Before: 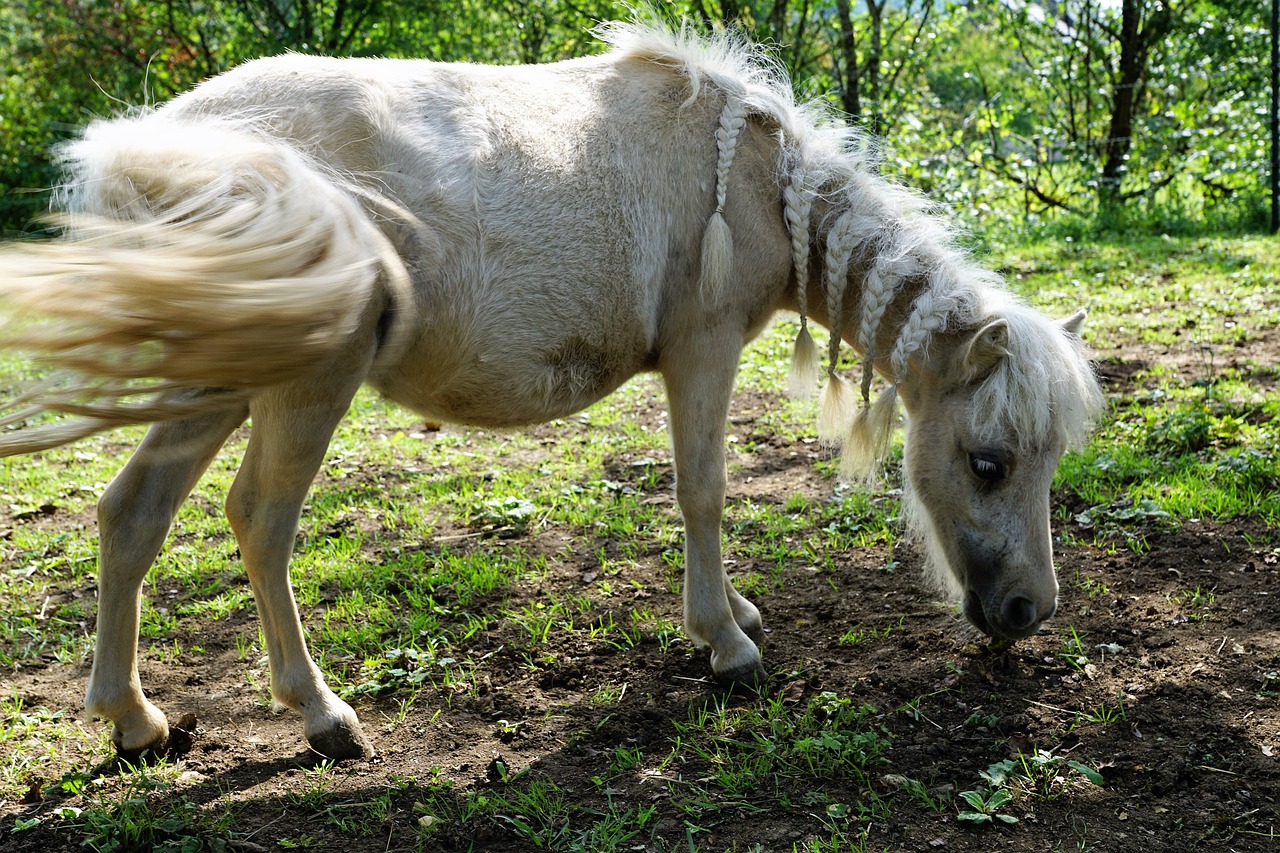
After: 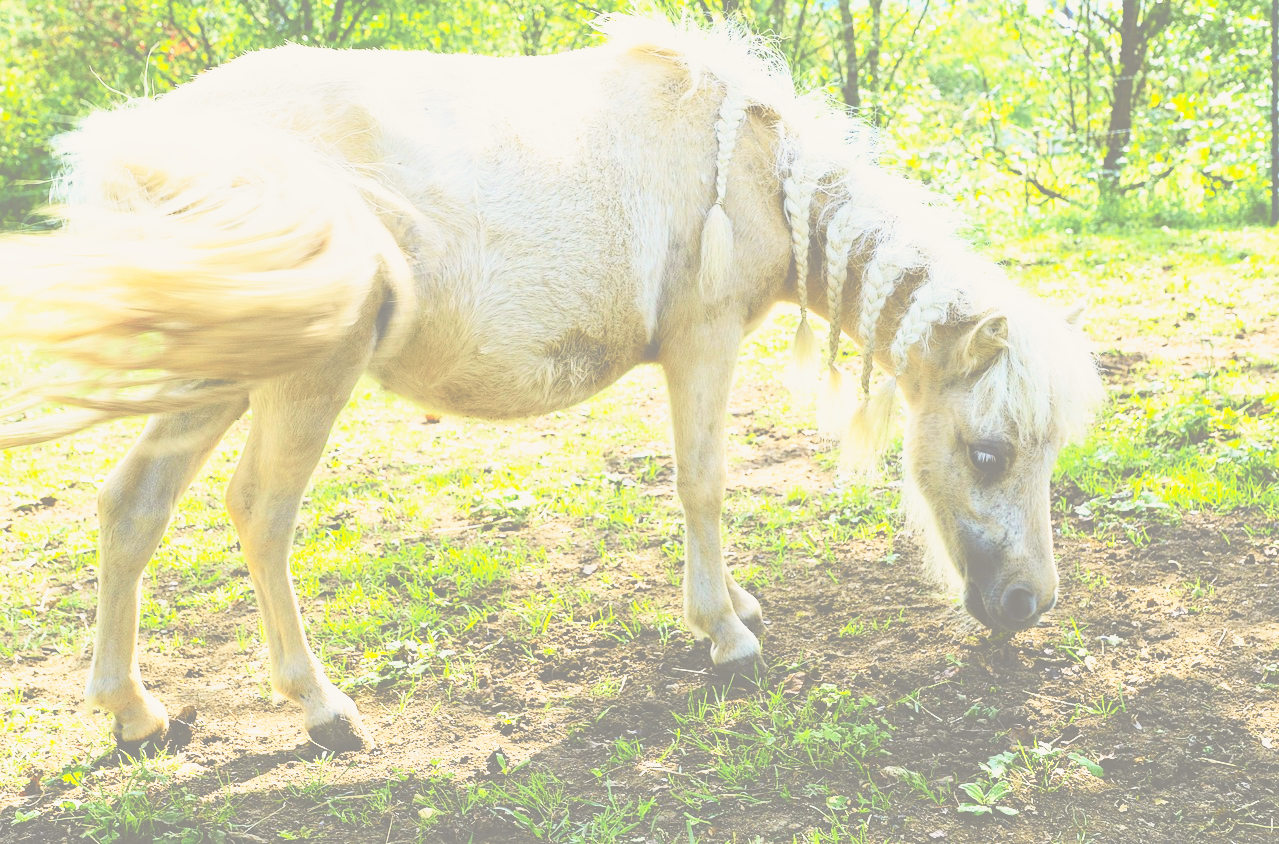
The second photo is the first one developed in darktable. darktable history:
color balance rgb: perceptual saturation grading › global saturation 30%, global vibrance 10%
exposure: black level correction -0.071, exposure 0.5 EV, compensate highlight preservation false
tone curve: curves: ch0 [(0, 0.021) (0.049, 0.044) (0.152, 0.14) (0.328, 0.377) (0.473, 0.543) (0.641, 0.705) (0.85, 0.894) (1, 0.969)]; ch1 [(0, 0) (0.302, 0.331) (0.427, 0.433) (0.472, 0.47) (0.502, 0.503) (0.527, 0.524) (0.564, 0.591) (0.602, 0.632) (0.677, 0.701) (0.859, 0.885) (1, 1)]; ch2 [(0, 0) (0.33, 0.301) (0.447, 0.44) (0.487, 0.496) (0.502, 0.516) (0.535, 0.563) (0.565, 0.6) (0.618, 0.629) (1, 1)], color space Lab, independent channels, preserve colors none
base curve: curves: ch0 [(0, 0) (0.007, 0.004) (0.027, 0.03) (0.046, 0.07) (0.207, 0.54) (0.442, 0.872) (0.673, 0.972) (1, 1)], preserve colors none
crop: top 1.049%, right 0.001%
